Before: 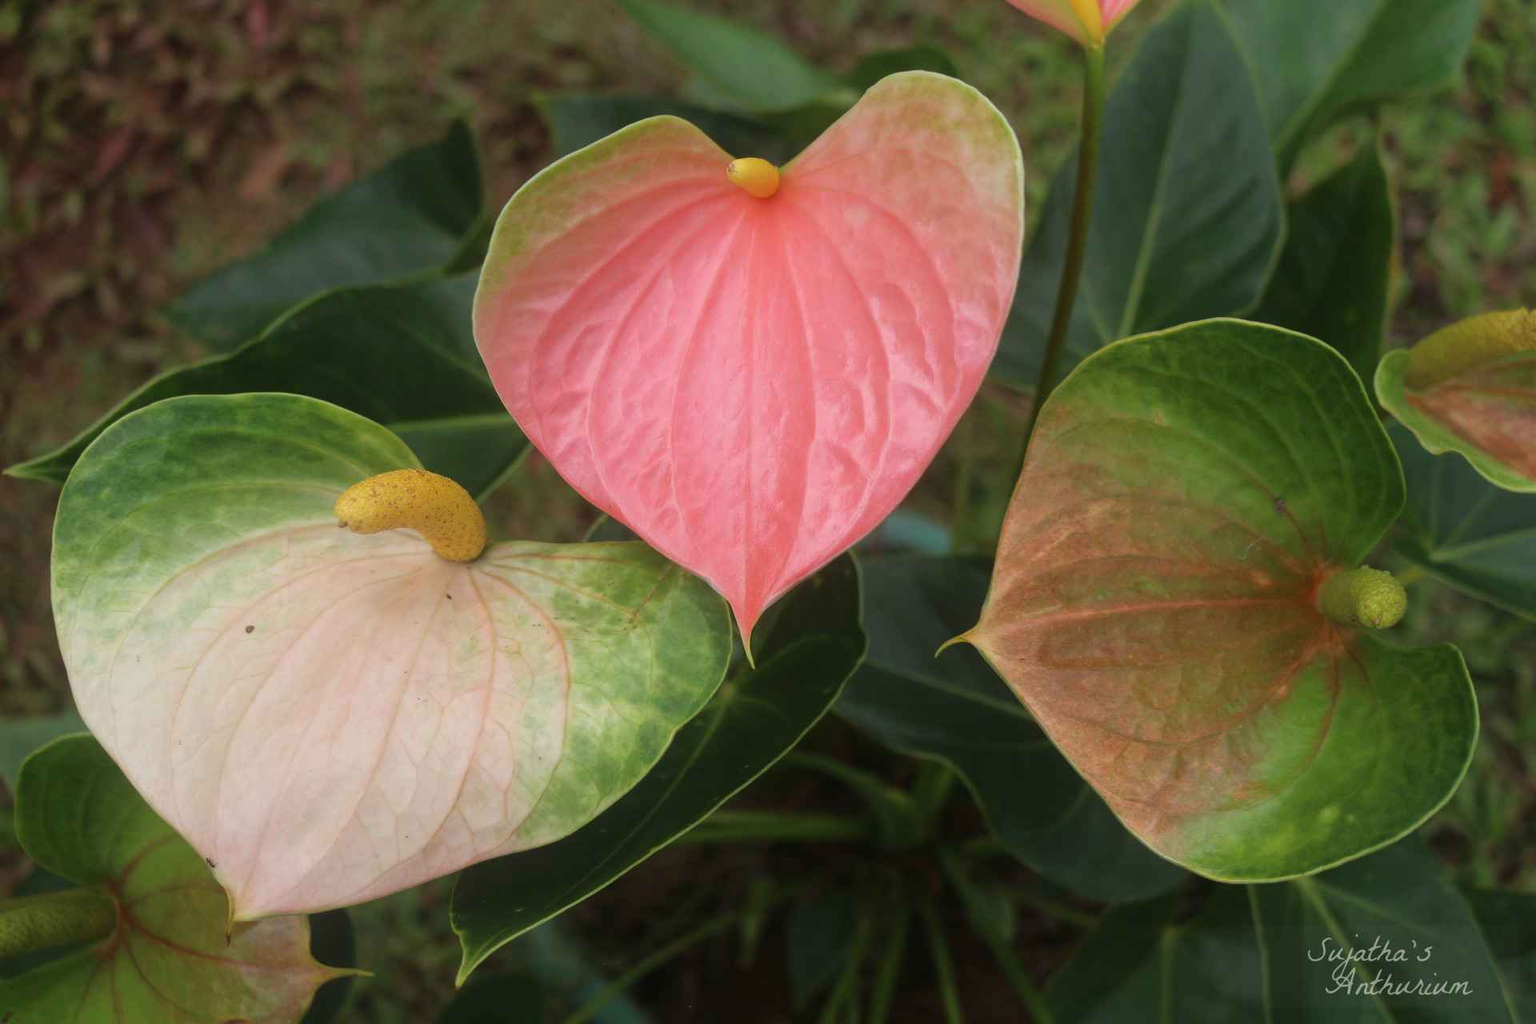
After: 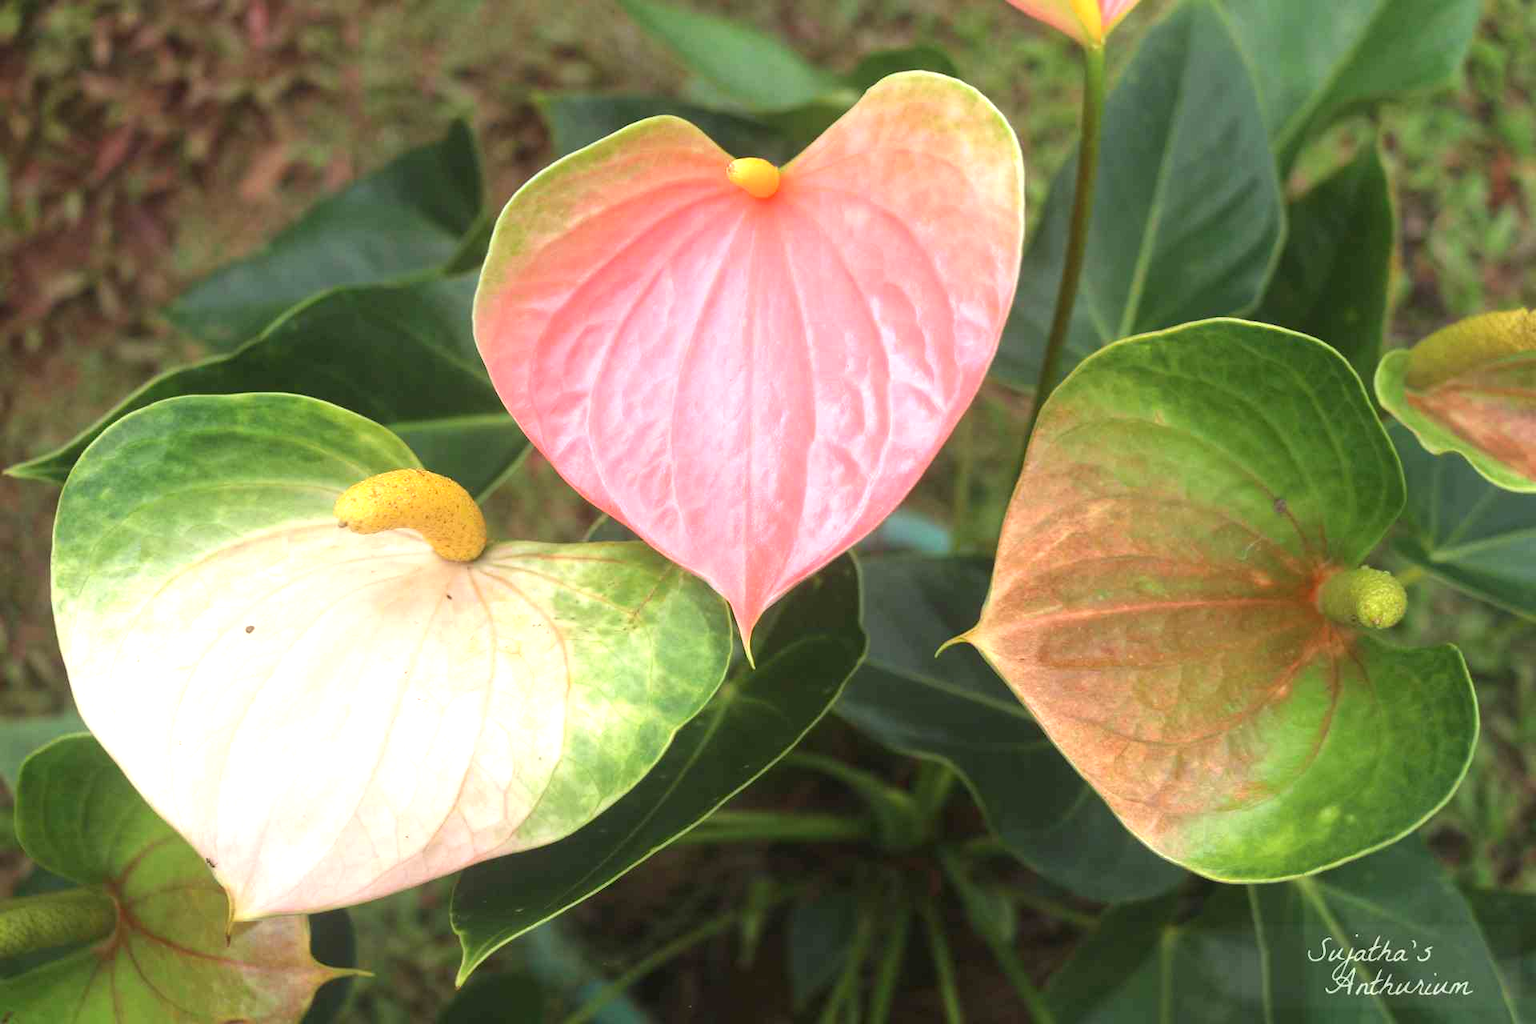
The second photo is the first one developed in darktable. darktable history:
exposure: exposure 1.214 EV, compensate highlight preservation false
tone equalizer: on, module defaults
